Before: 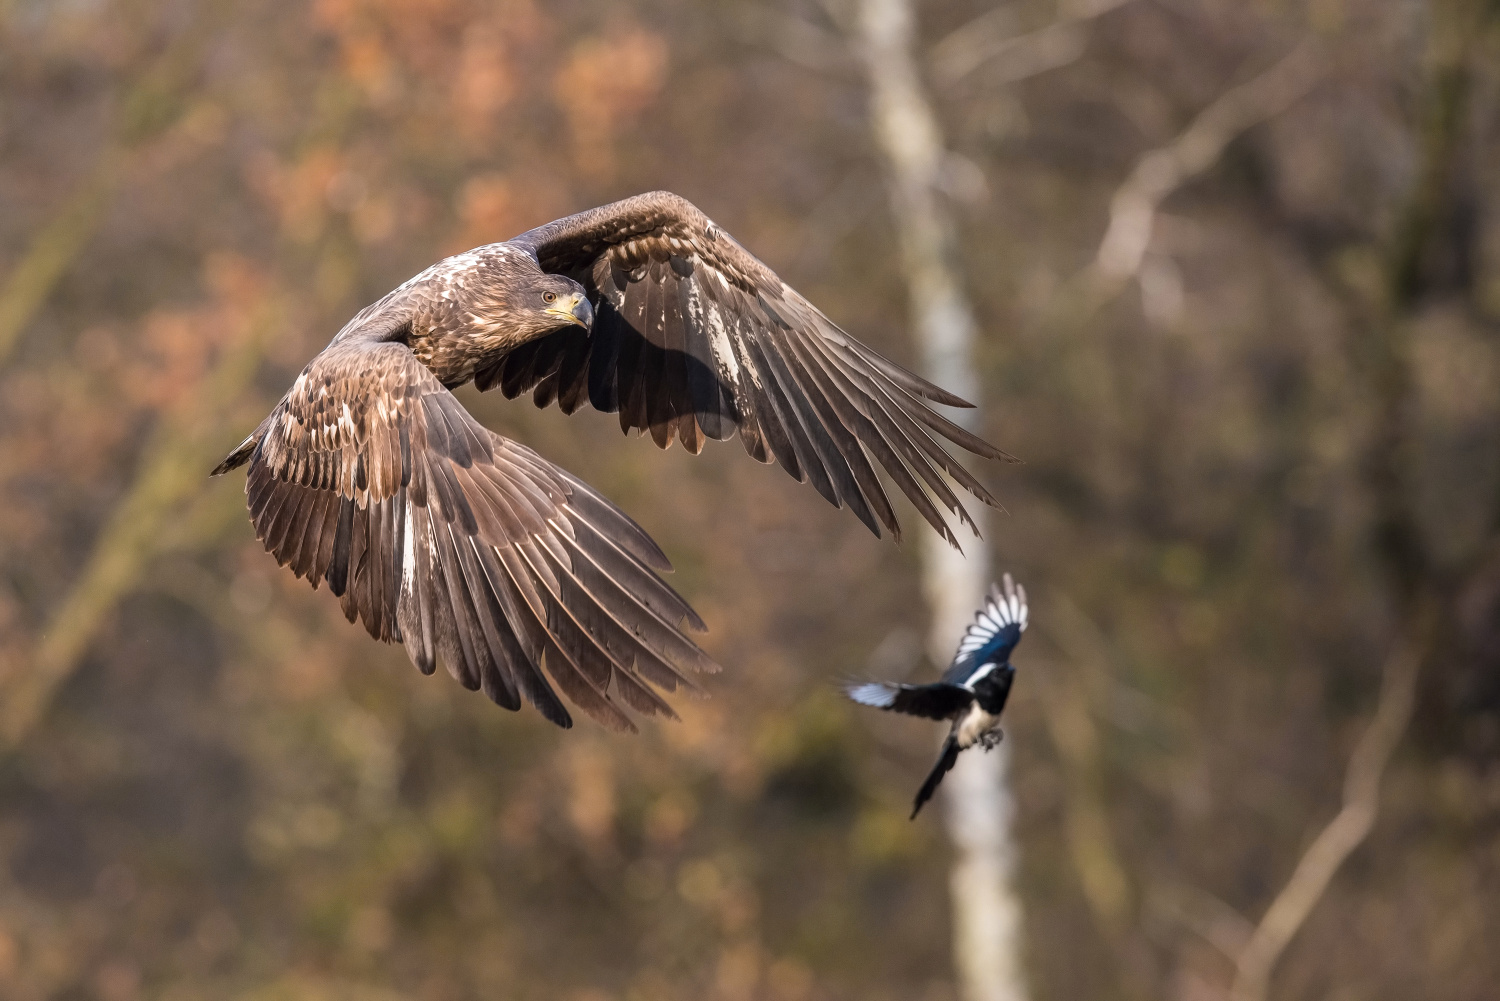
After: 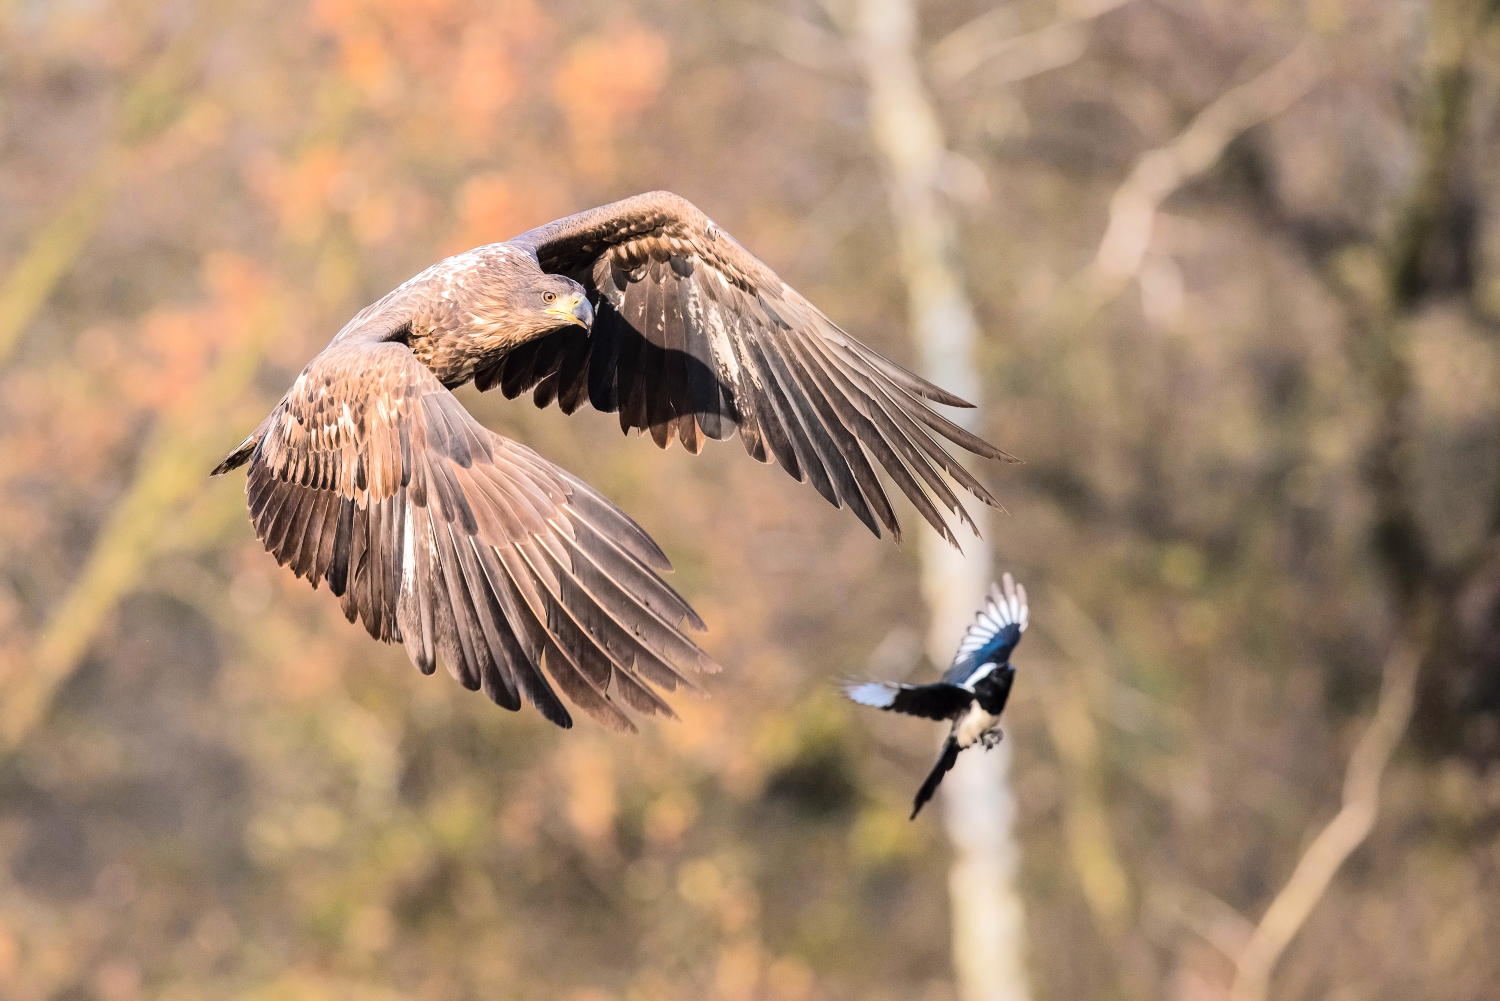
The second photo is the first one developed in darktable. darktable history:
tone equalizer: -7 EV 0.165 EV, -6 EV 0.603 EV, -5 EV 1.15 EV, -4 EV 1.34 EV, -3 EV 1.17 EV, -2 EV 0.6 EV, -1 EV 0.158 EV, edges refinement/feathering 500, mask exposure compensation -1.57 EV, preserve details no
